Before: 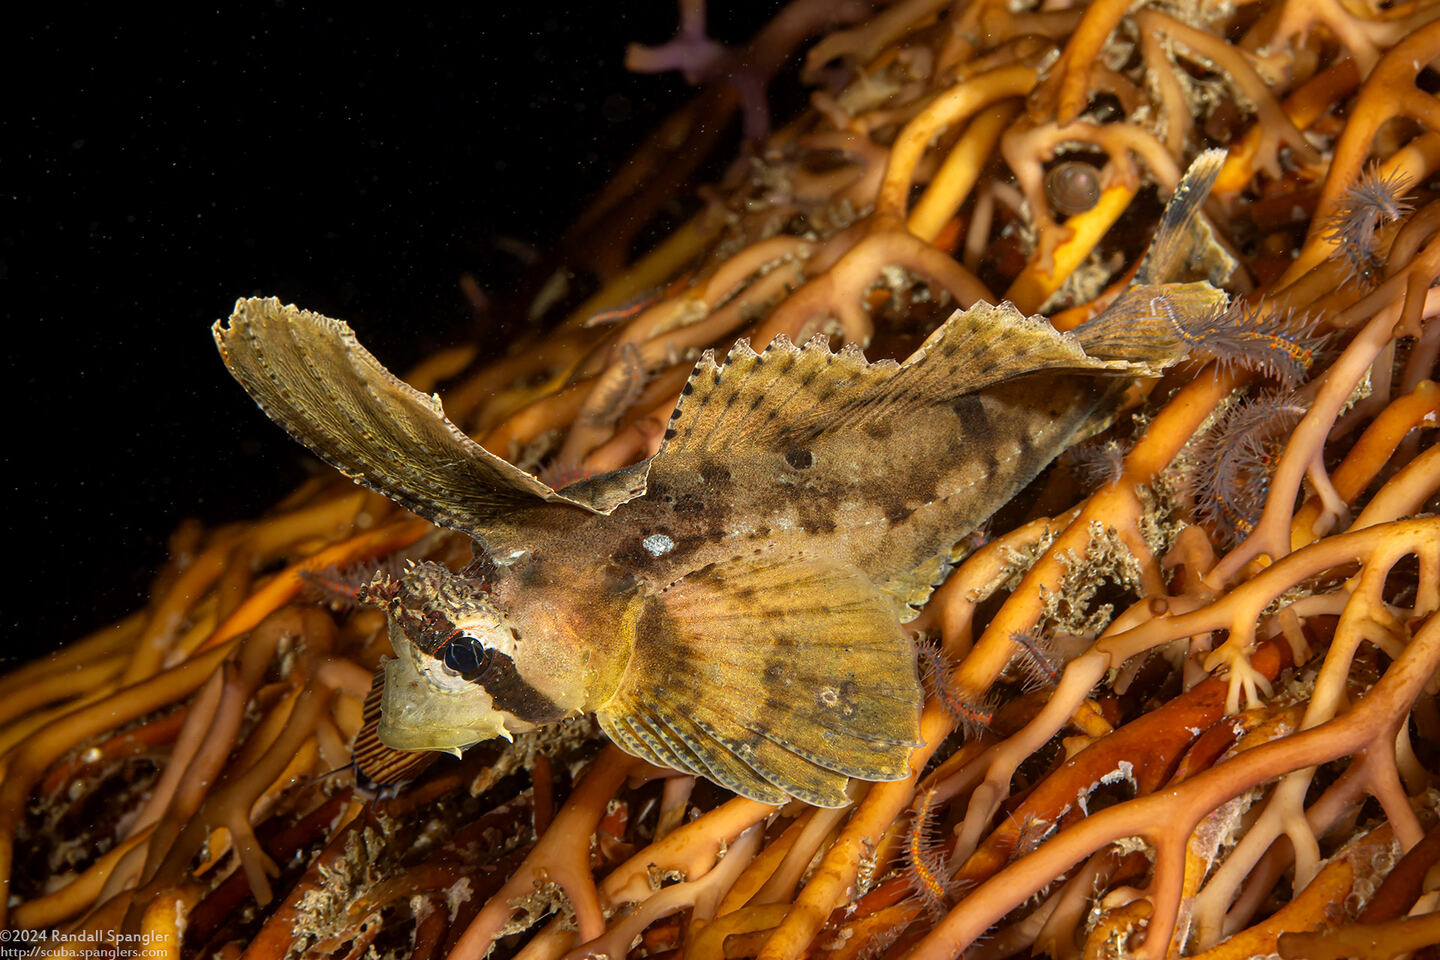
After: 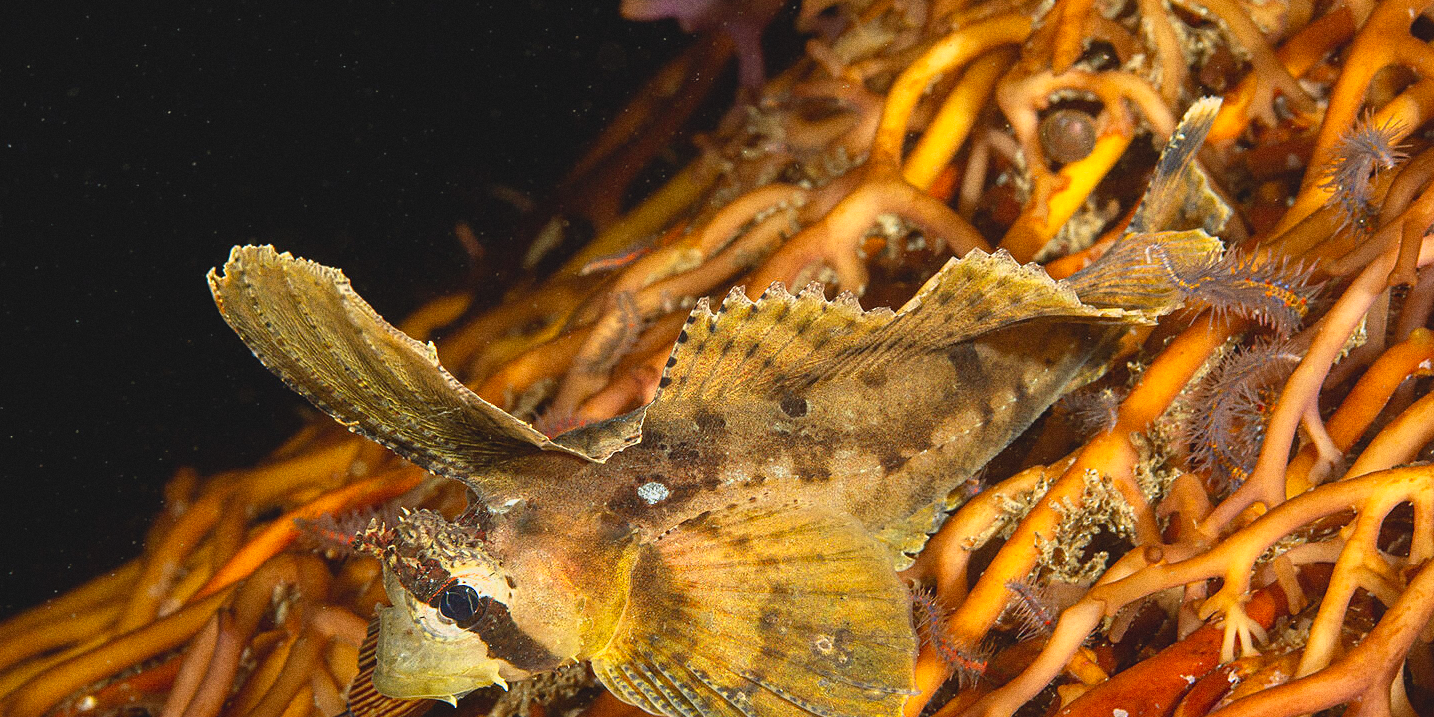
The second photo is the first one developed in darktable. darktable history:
lowpass: radius 0.1, contrast 0.85, saturation 1.1, unbound 0
crop: left 0.387%, top 5.469%, bottom 19.809%
grain: coarseness 9.61 ISO, strength 35.62%
sharpen: amount 0.2
exposure: black level correction 0, exposure 0.5 EV, compensate highlight preservation false
